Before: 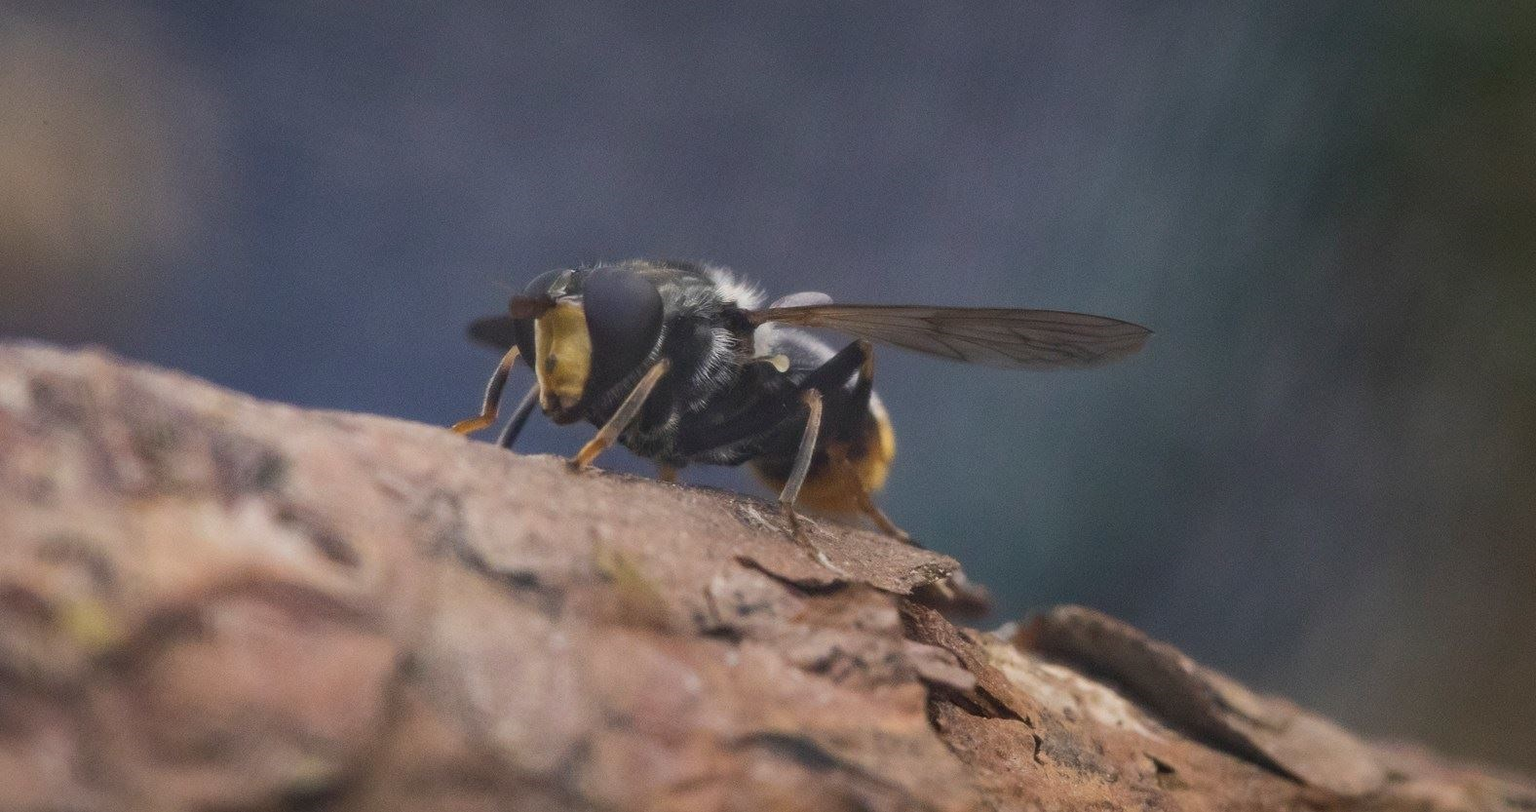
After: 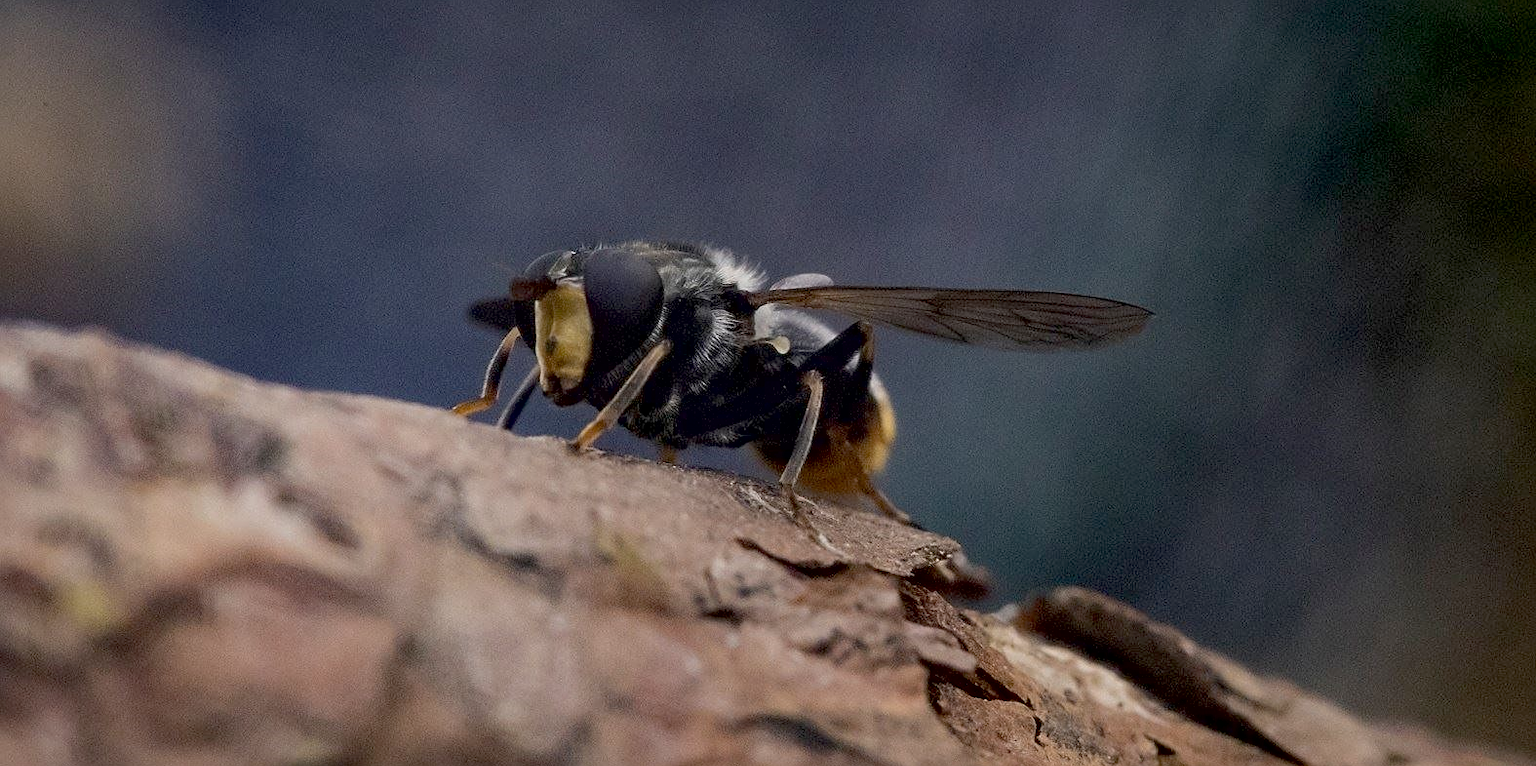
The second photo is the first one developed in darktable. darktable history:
exposure: black level correction 0.029, exposure -0.079 EV, compensate highlight preservation false
contrast brightness saturation: saturation -0.167
crop and rotate: top 2.377%, bottom 3.152%
sharpen: on, module defaults
